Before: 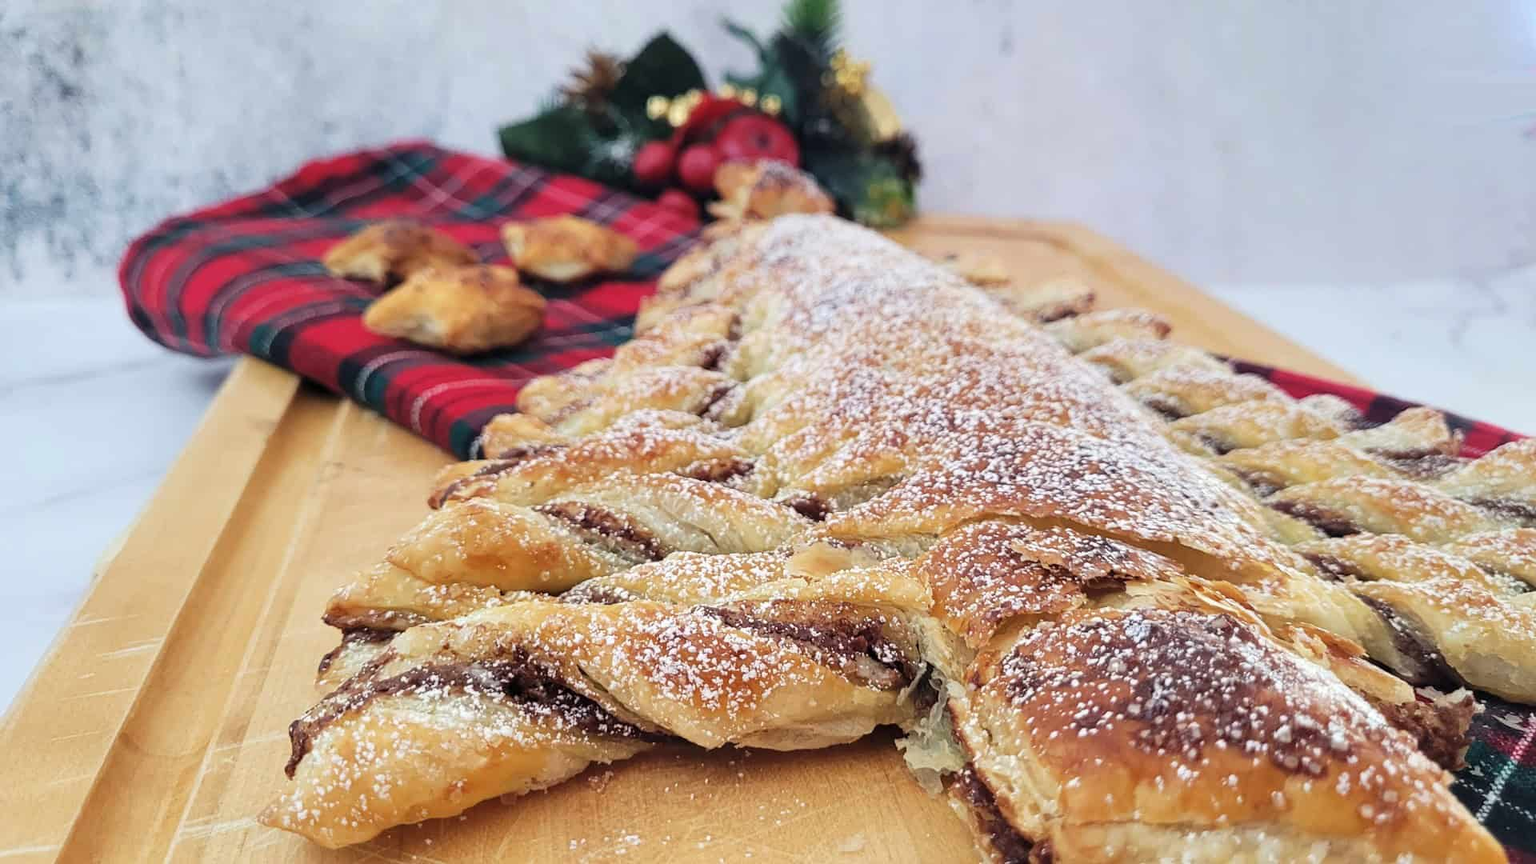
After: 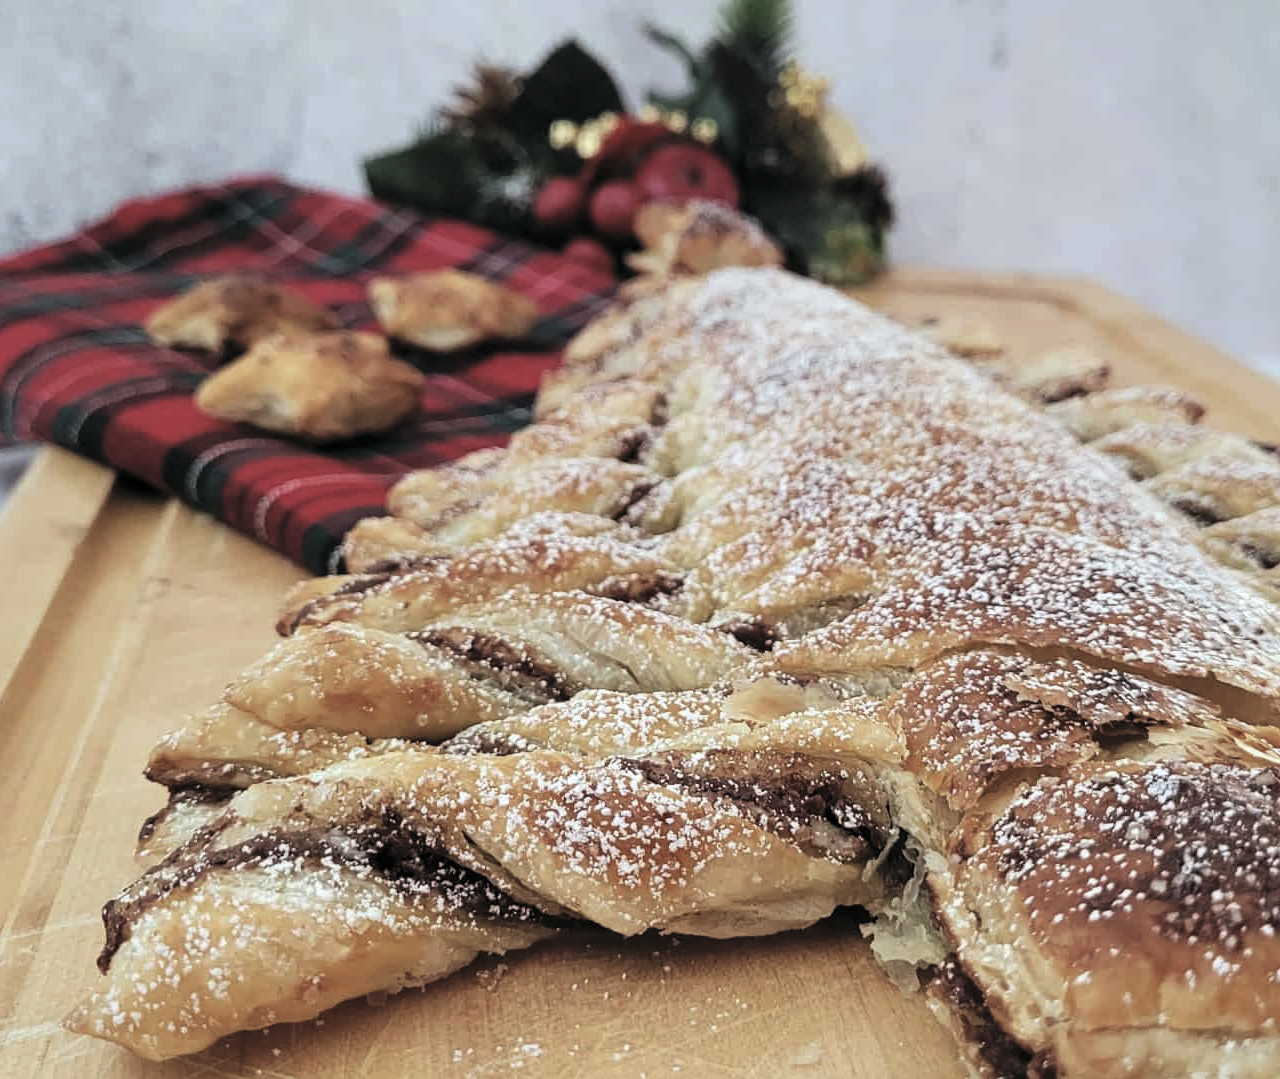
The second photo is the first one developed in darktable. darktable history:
crop and rotate: left 13.537%, right 19.796%
color balance: lift [1, 0.994, 1.002, 1.006], gamma [0.957, 1.081, 1.016, 0.919], gain [0.97, 0.972, 1.01, 1.028], input saturation 91.06%, output saturation 79.8%
levels: mode automatic, black 0.023%, white 99.97%, levels [0.062, 0.494, 0.925]
exposure: black level correction -0.015, compensate highlight preservation false
